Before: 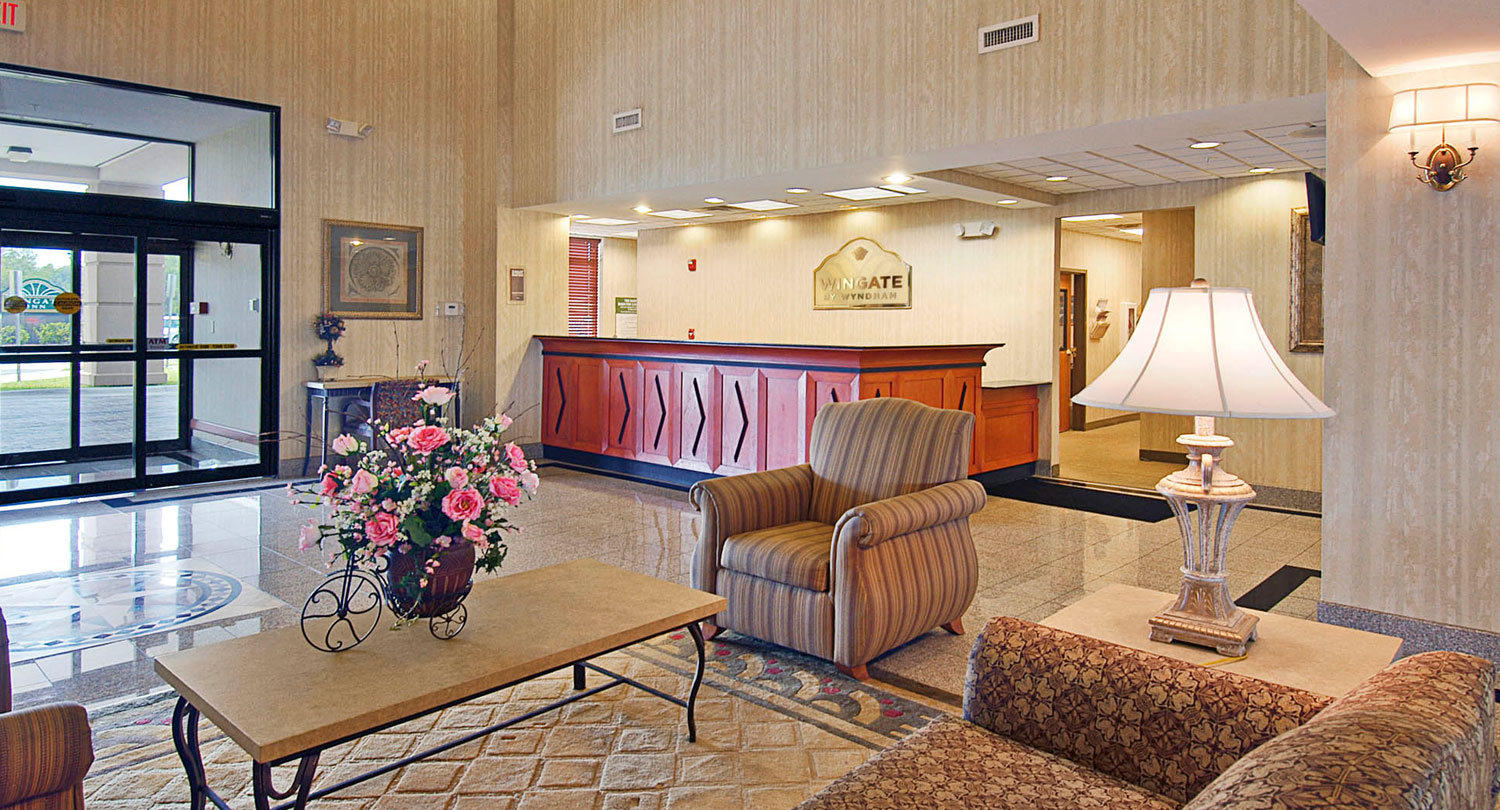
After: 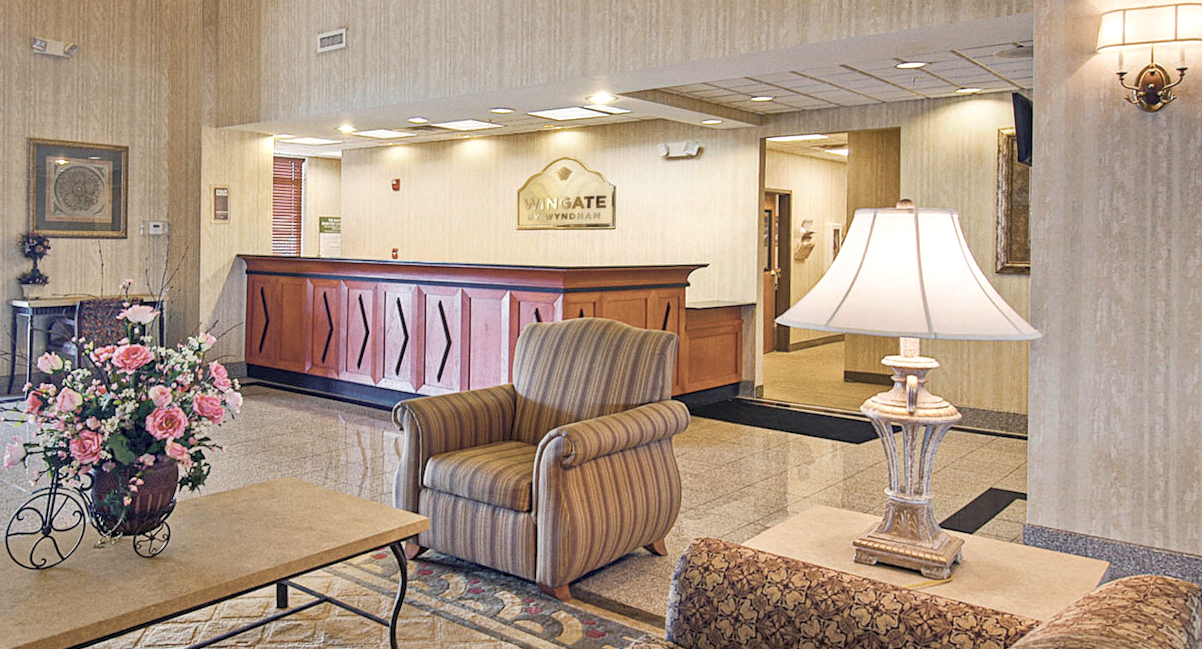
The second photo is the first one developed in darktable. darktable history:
crop: left 19.159%, top 9.58%, bottom 9.58%
color correction: highlights a* -0.182, highlights b* -0.124
color balance rgb: linear chroma grading › global chroma 15%, perceptual saturation grading › global saturation 30%
local contrast: on, module defaults
grain: coarseness 0.09 ISO, strength 10%
shadows and highlights: radius 337.17, shadows 29.01, soften with gaussian
rotate and perspective: rotation 0.192°, lens shift (horizontal) -0.015, crop left 0.005, crop right 0.996, crop top 0.006, crop bottom 0.99
contrast brightness saturation: brightness 0.18, saturation -0.5
